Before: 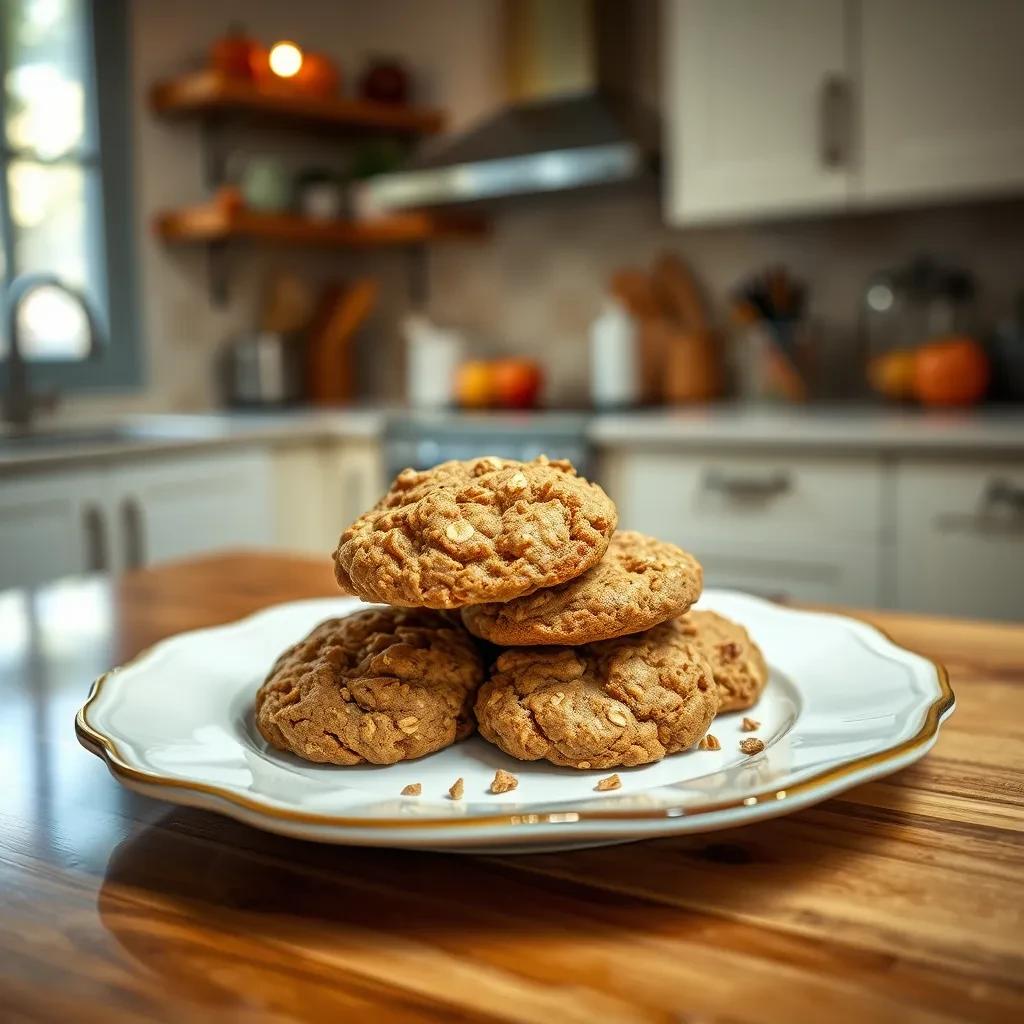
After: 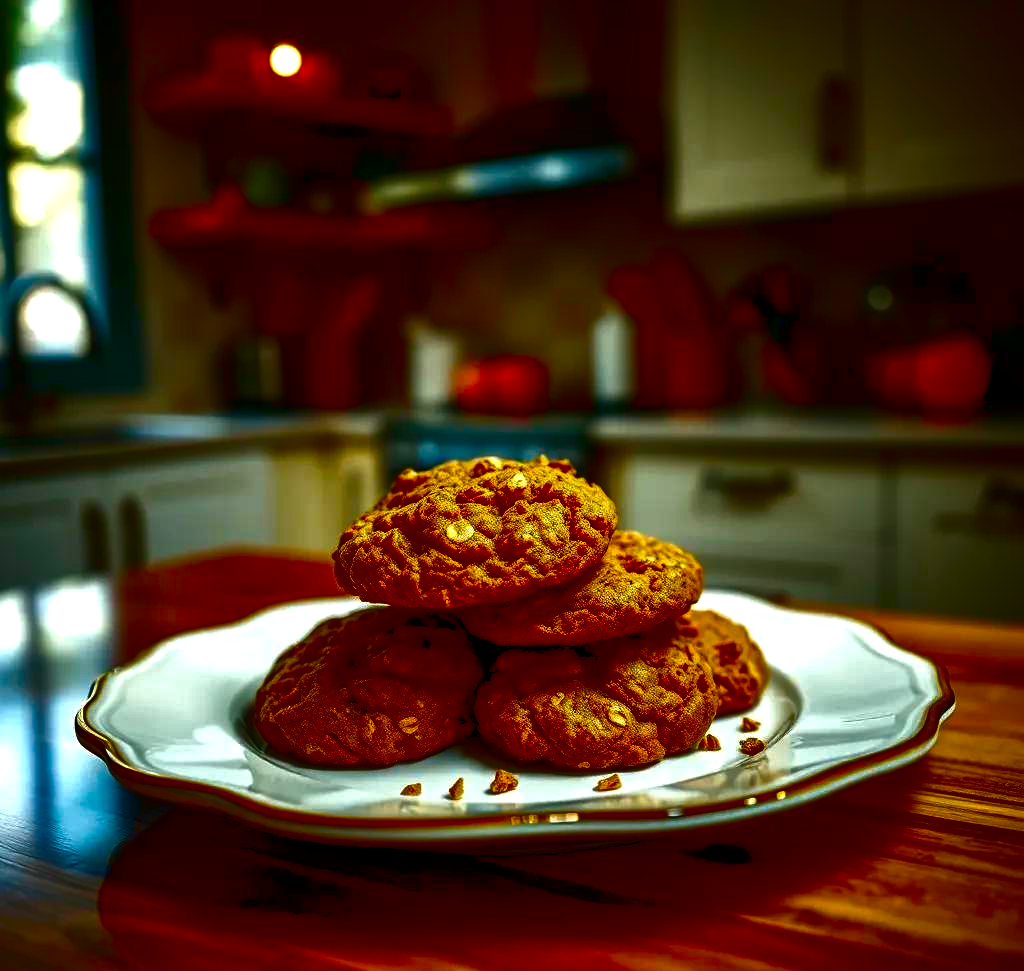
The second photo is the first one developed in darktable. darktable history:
crop and rotate: top 0%, bottom 5.097%
contrast brightness saturation: brightness -1, saturation 1
levels: levels [0, 0.43, 0.859]
tone equalizer: on, module defaults
